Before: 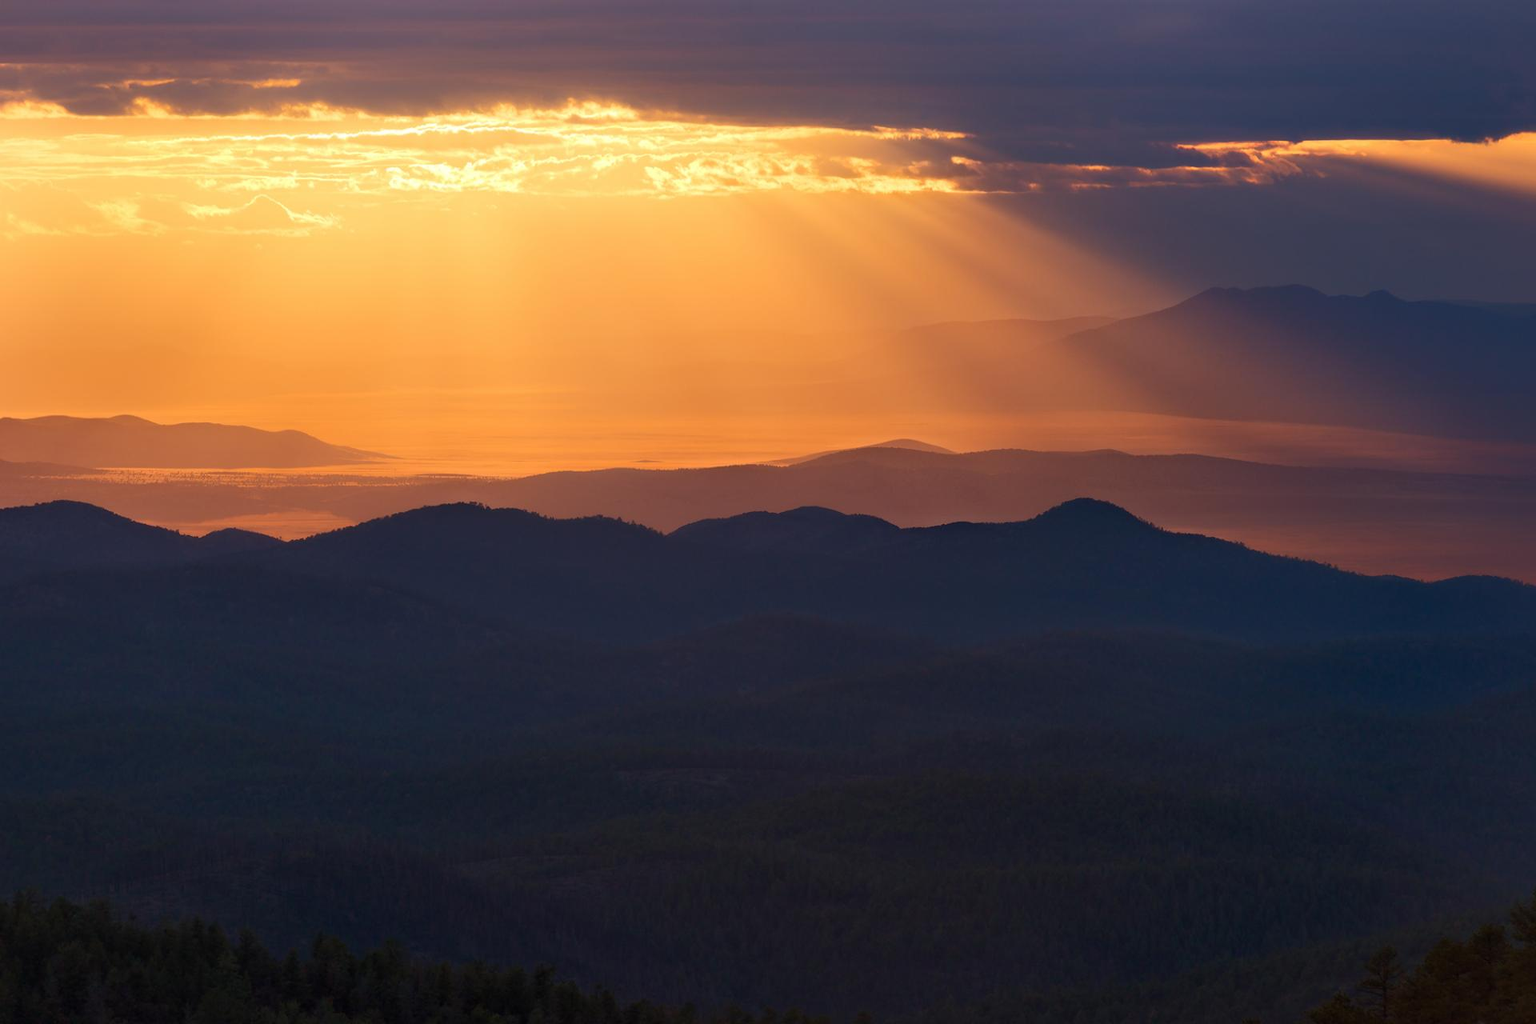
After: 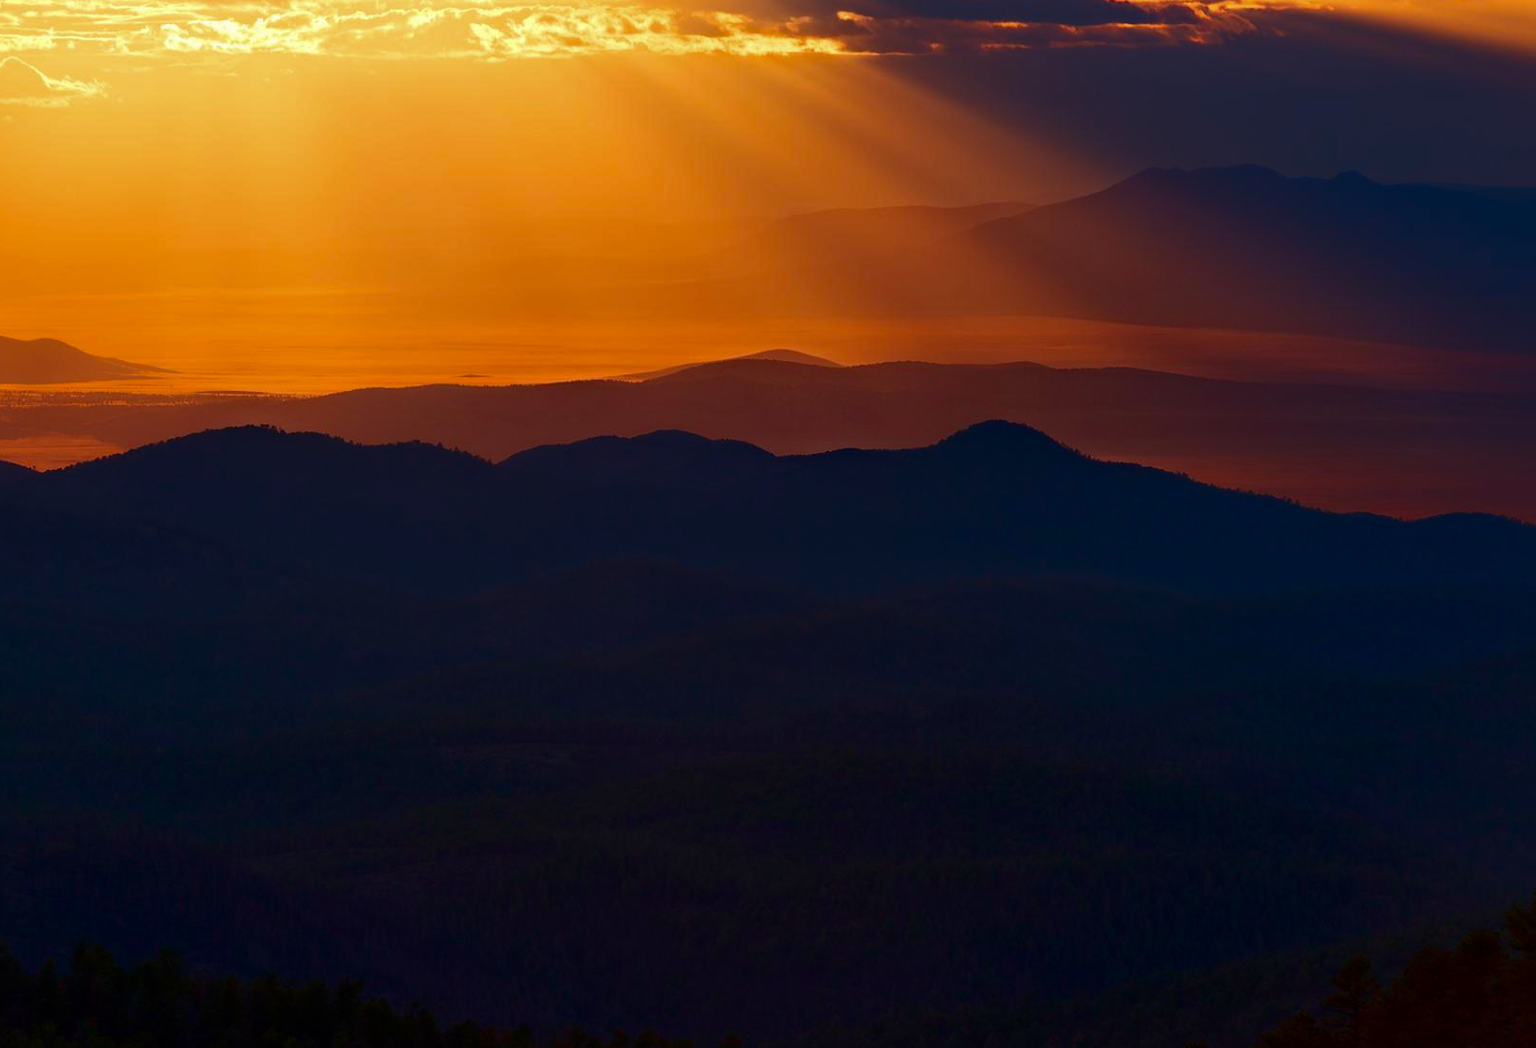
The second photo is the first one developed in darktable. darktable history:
crop: left 16.437%, top 14.434%
contrast brightness saturation: brightness -0.249, saturation 0.199
